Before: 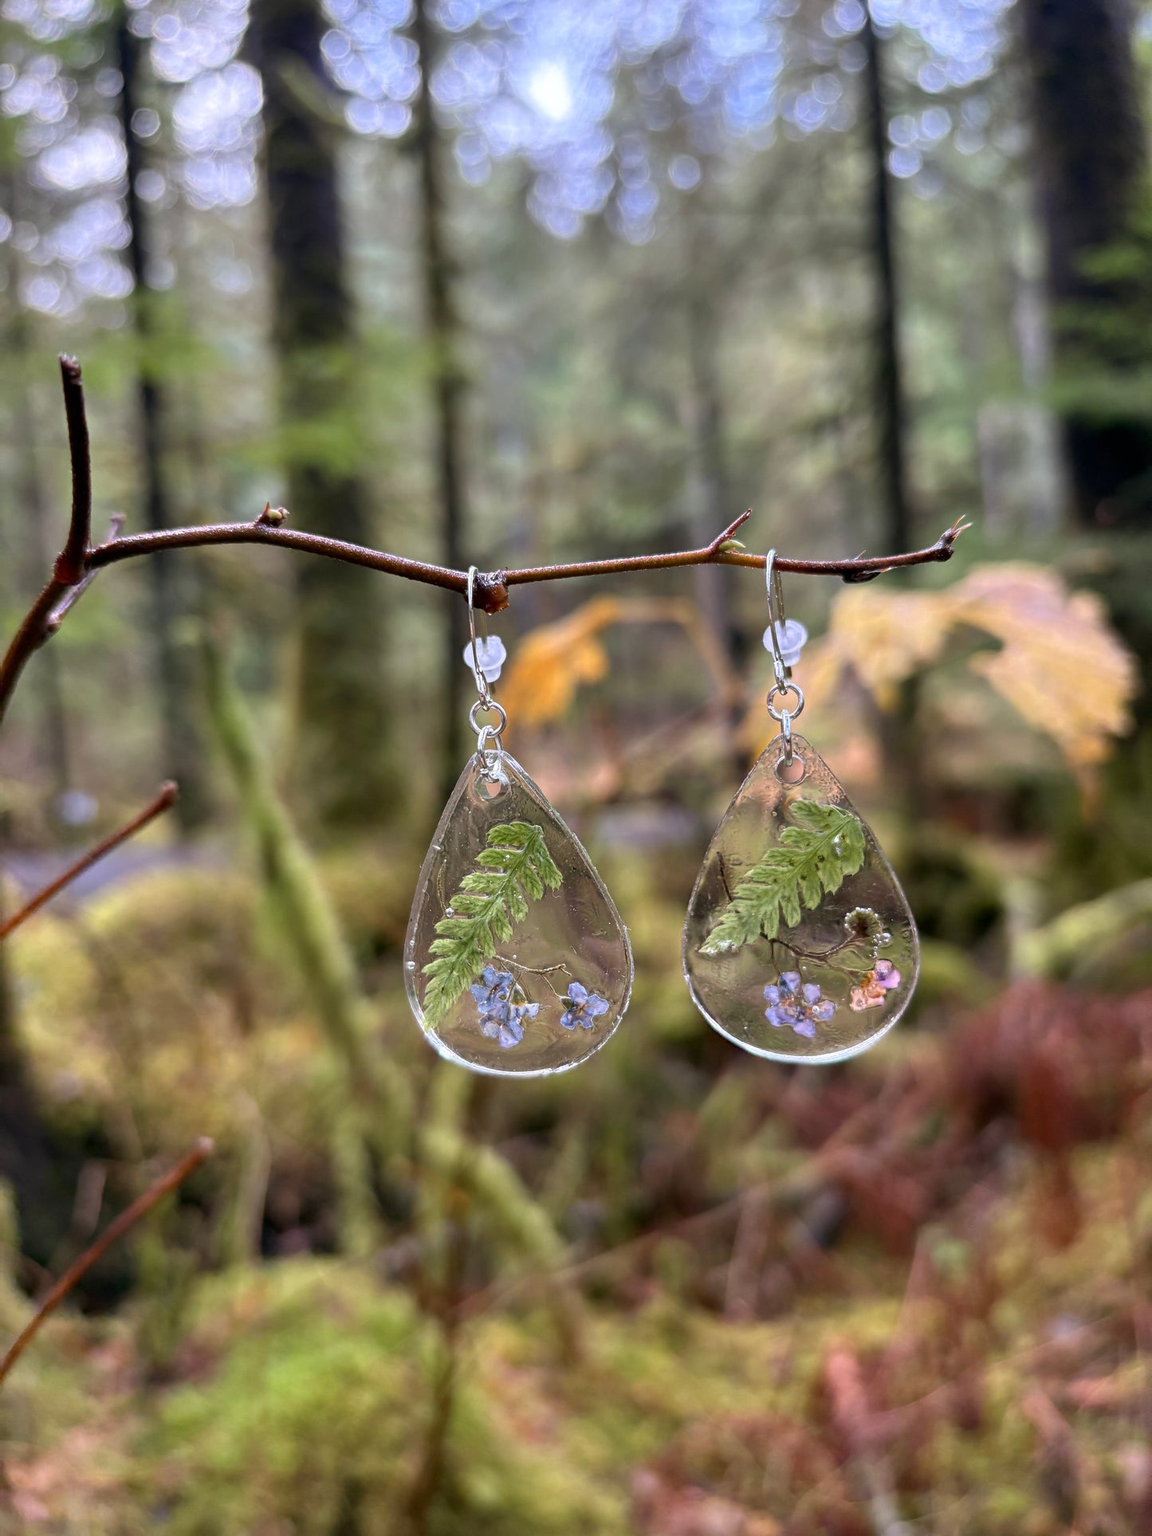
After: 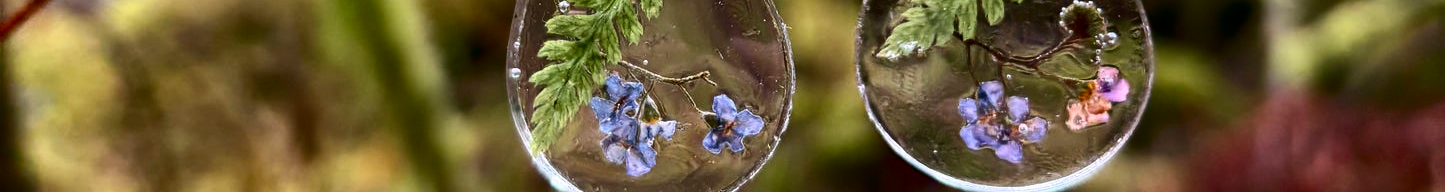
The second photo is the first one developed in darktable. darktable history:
contrast brightness saturation: contrast 0.22, brightness -0.19, saturation 0.24
crop and rotate: top 59.084%, bottom 30.916%
